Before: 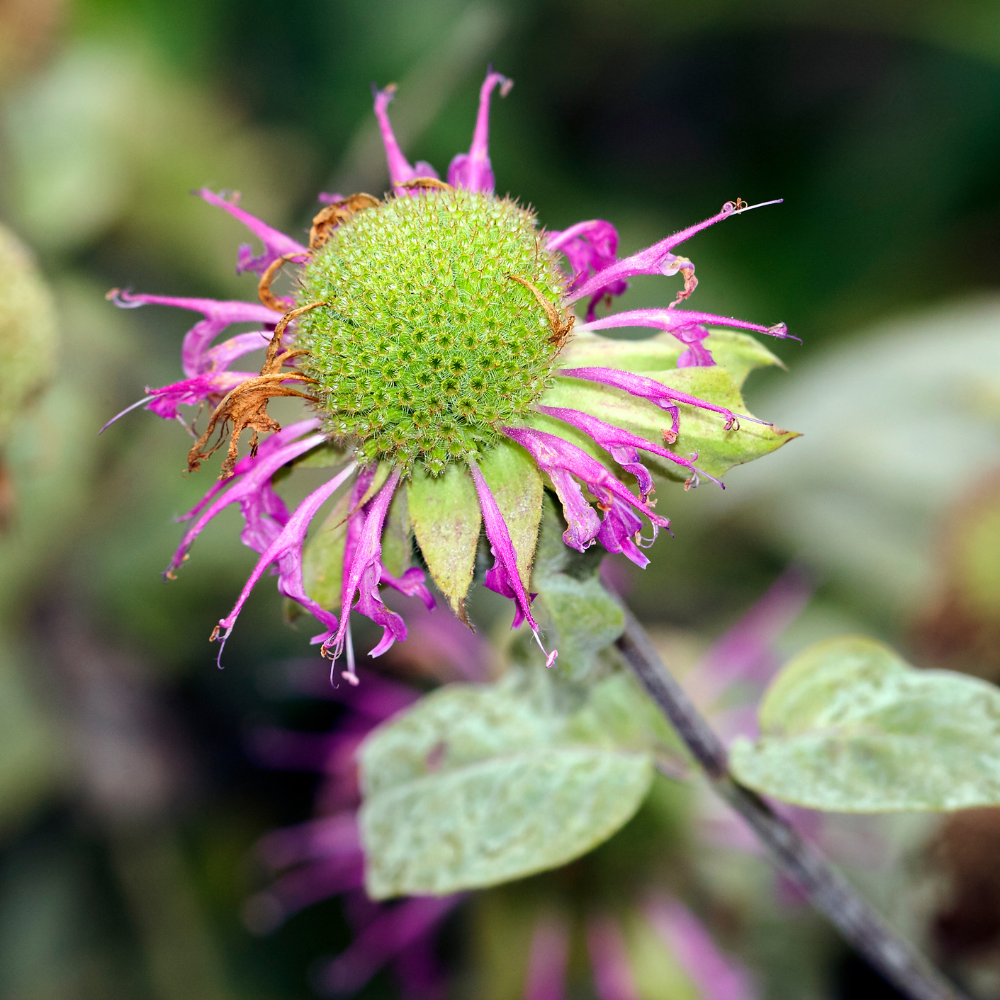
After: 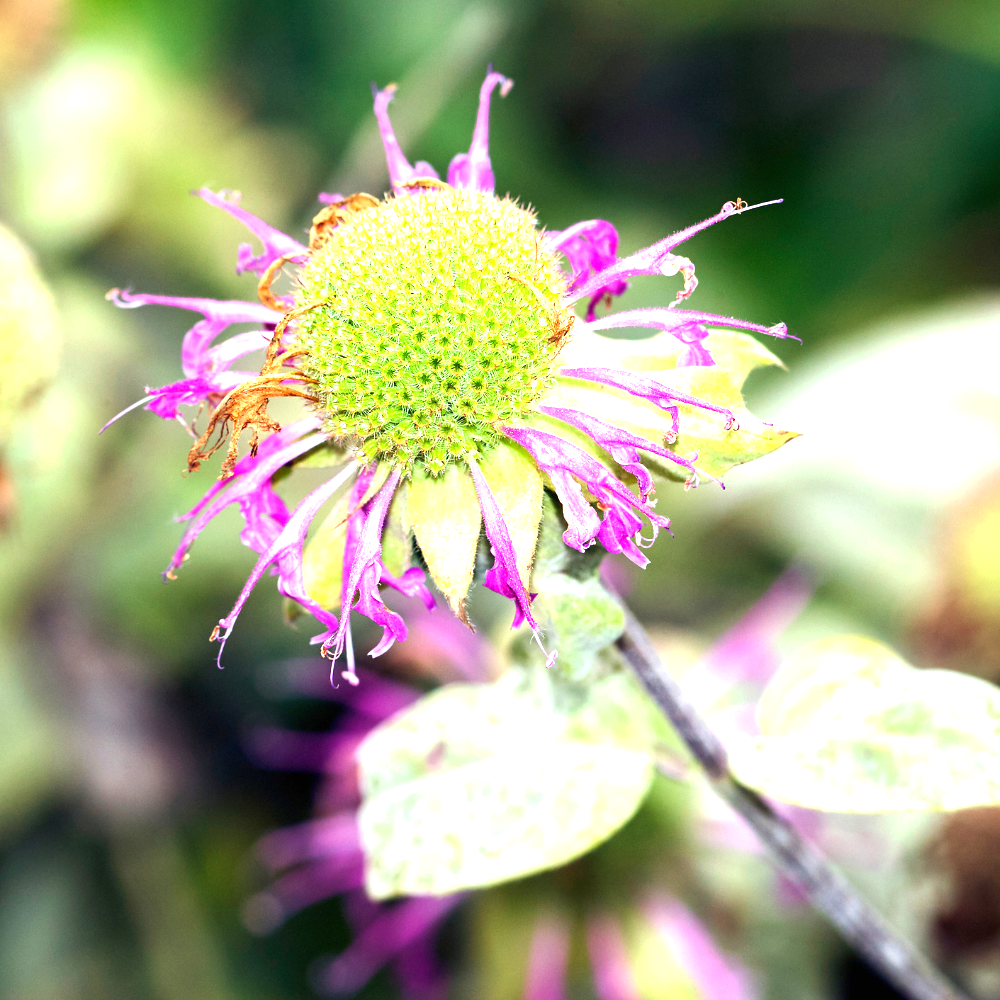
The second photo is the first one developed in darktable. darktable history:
exposure: black level correction 0, exposure 1.363 EV, compensate highlight preservation false
